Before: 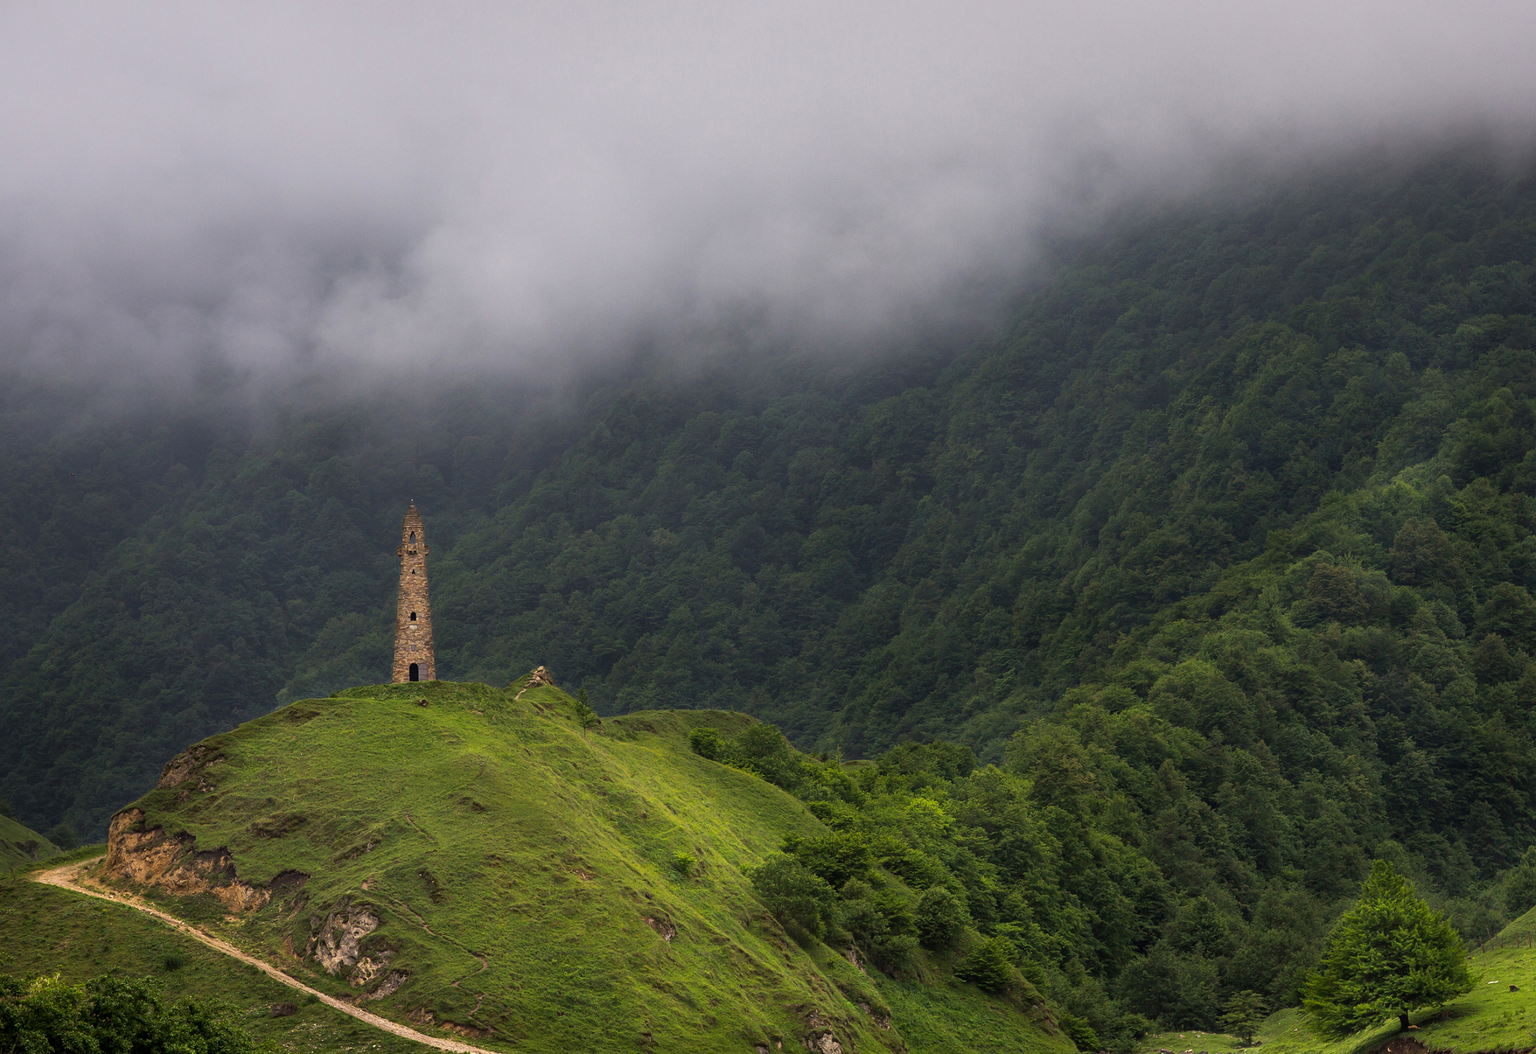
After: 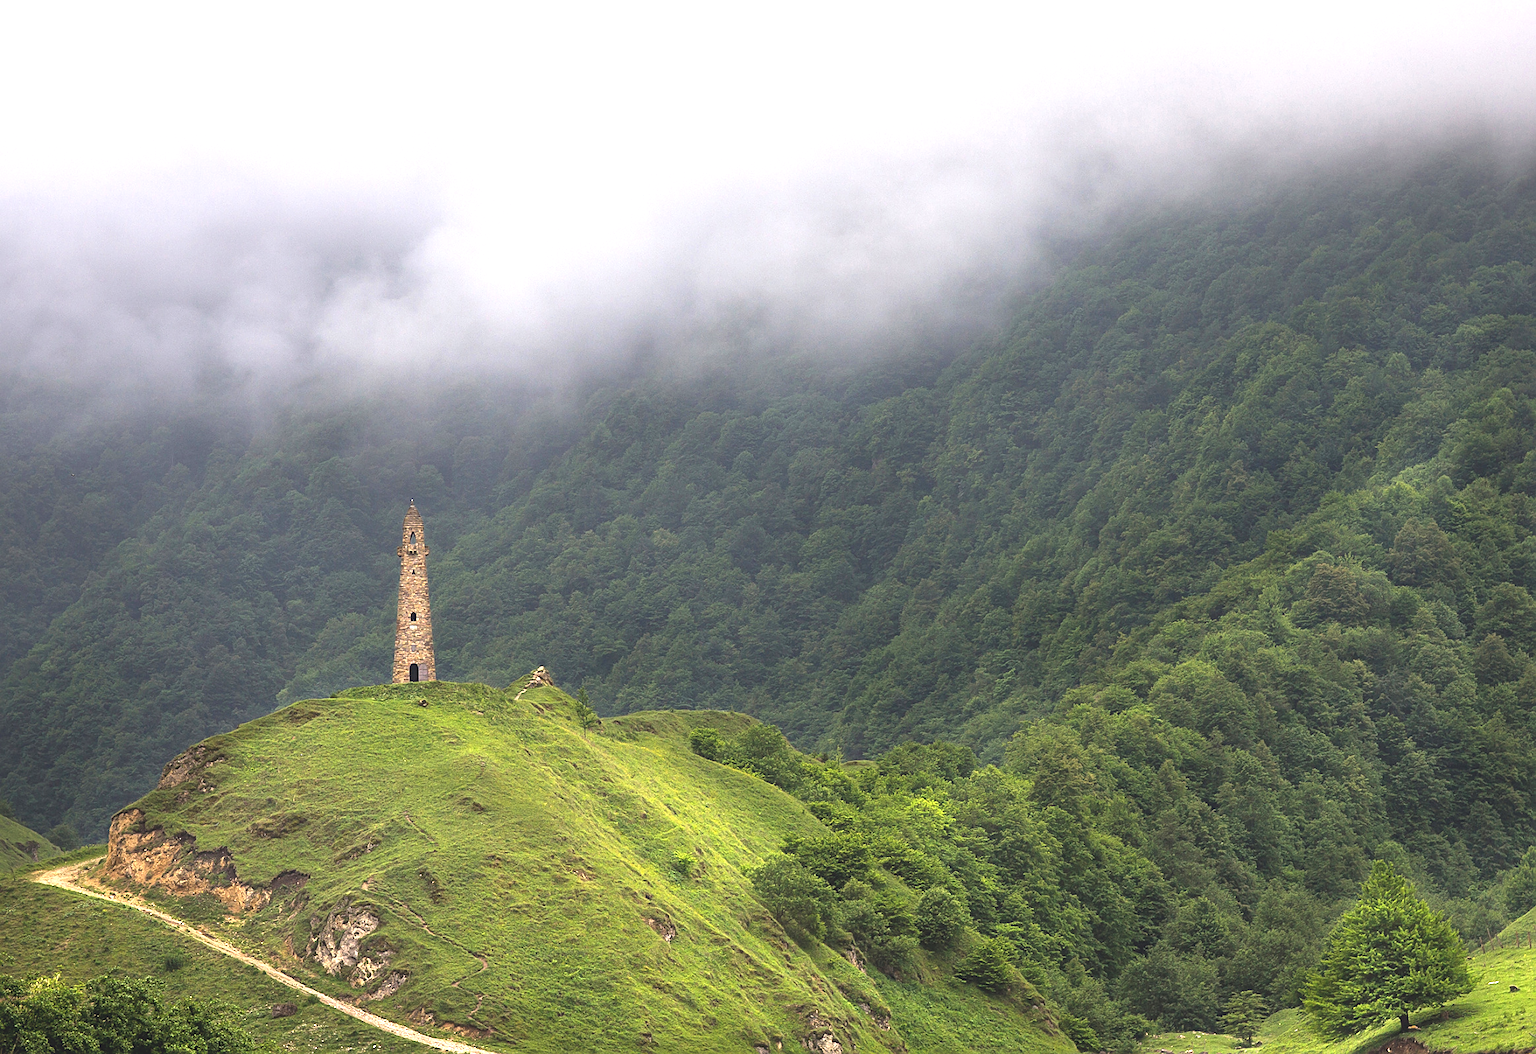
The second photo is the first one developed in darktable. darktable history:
sharpen: on, module defaults
exposure: black level correction 0, exposure 1.388 EV, compensate exposure bias true, compensate highlight preservation false
color balance: lift [1.01, 1, 1, 1], gamma [1.097, 1, 1, 1], gain [0.85, 1, 1, 1]
